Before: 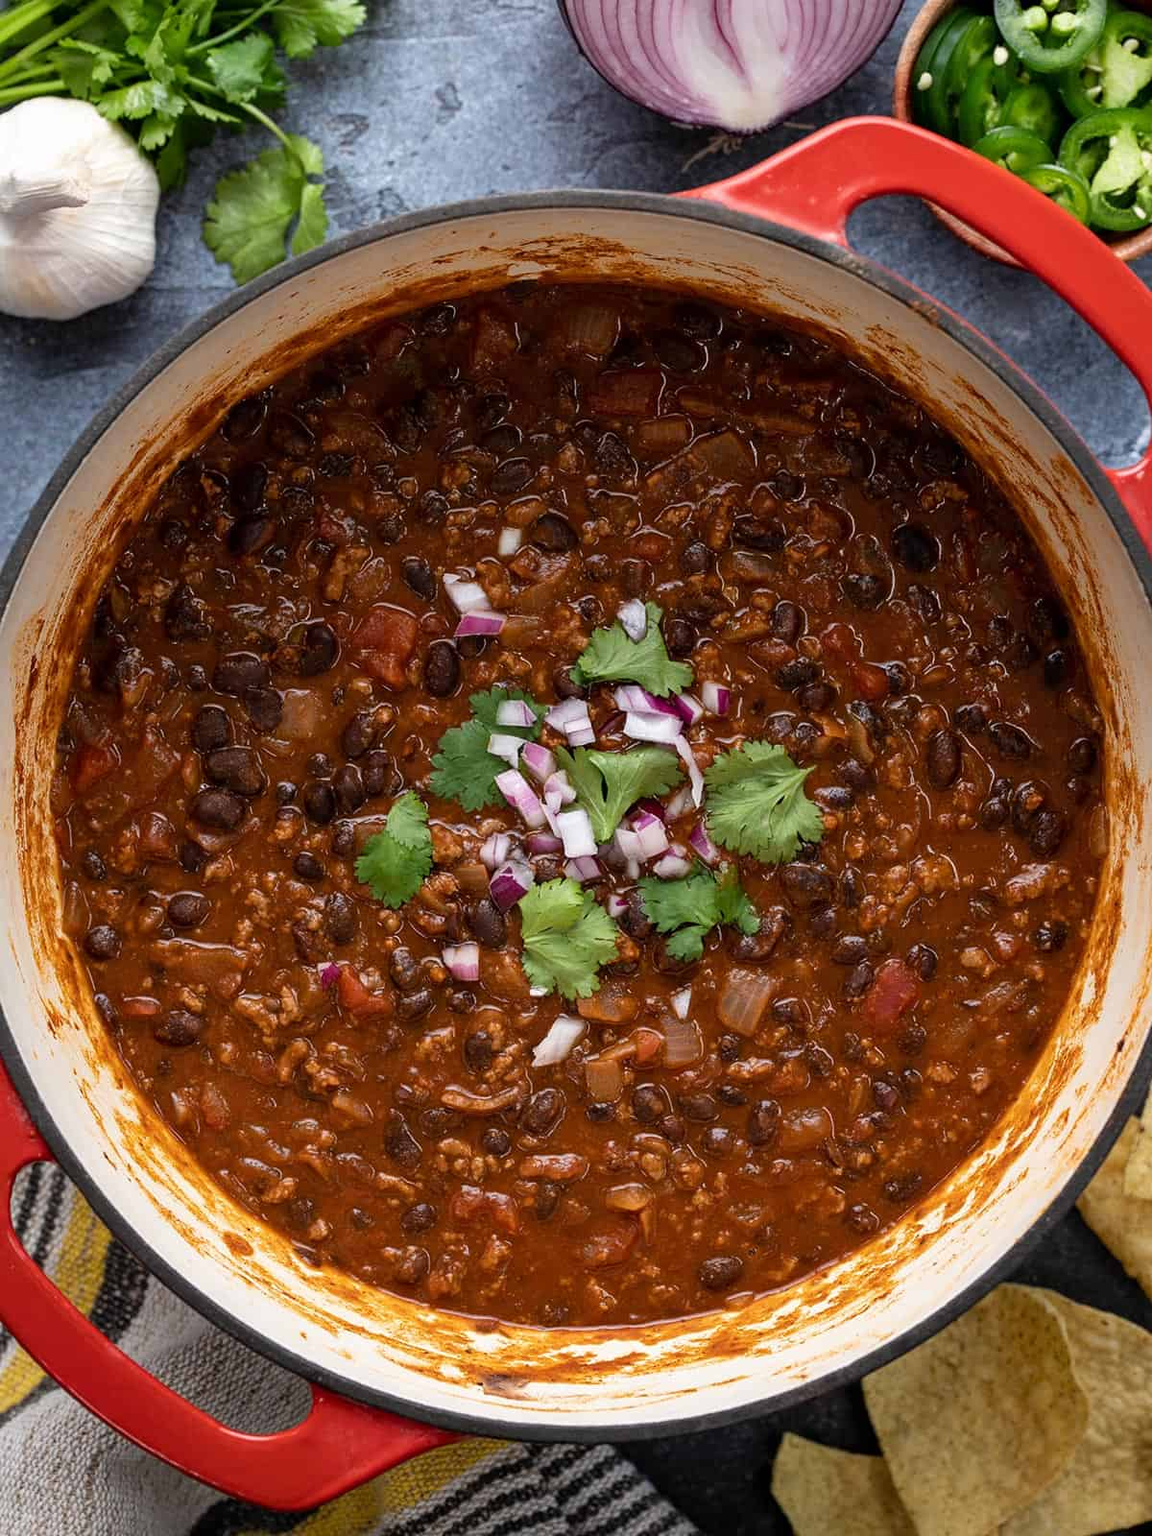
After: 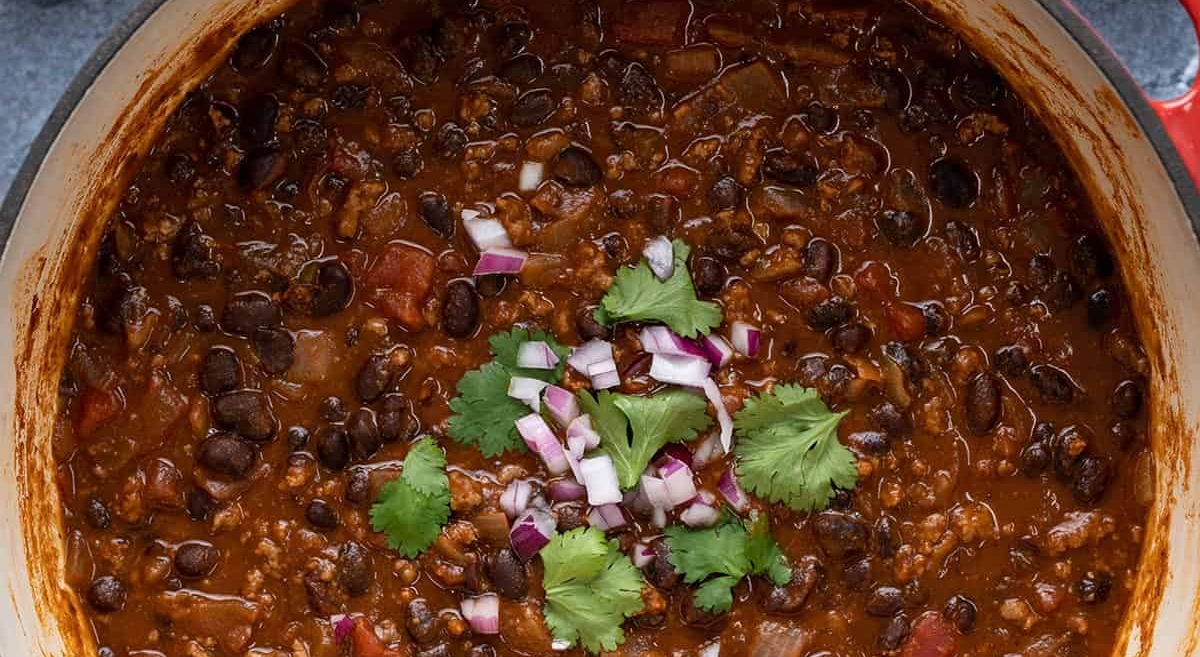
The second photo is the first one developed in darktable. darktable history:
crop and rotate: top 24.309%, bottom 34.615%
